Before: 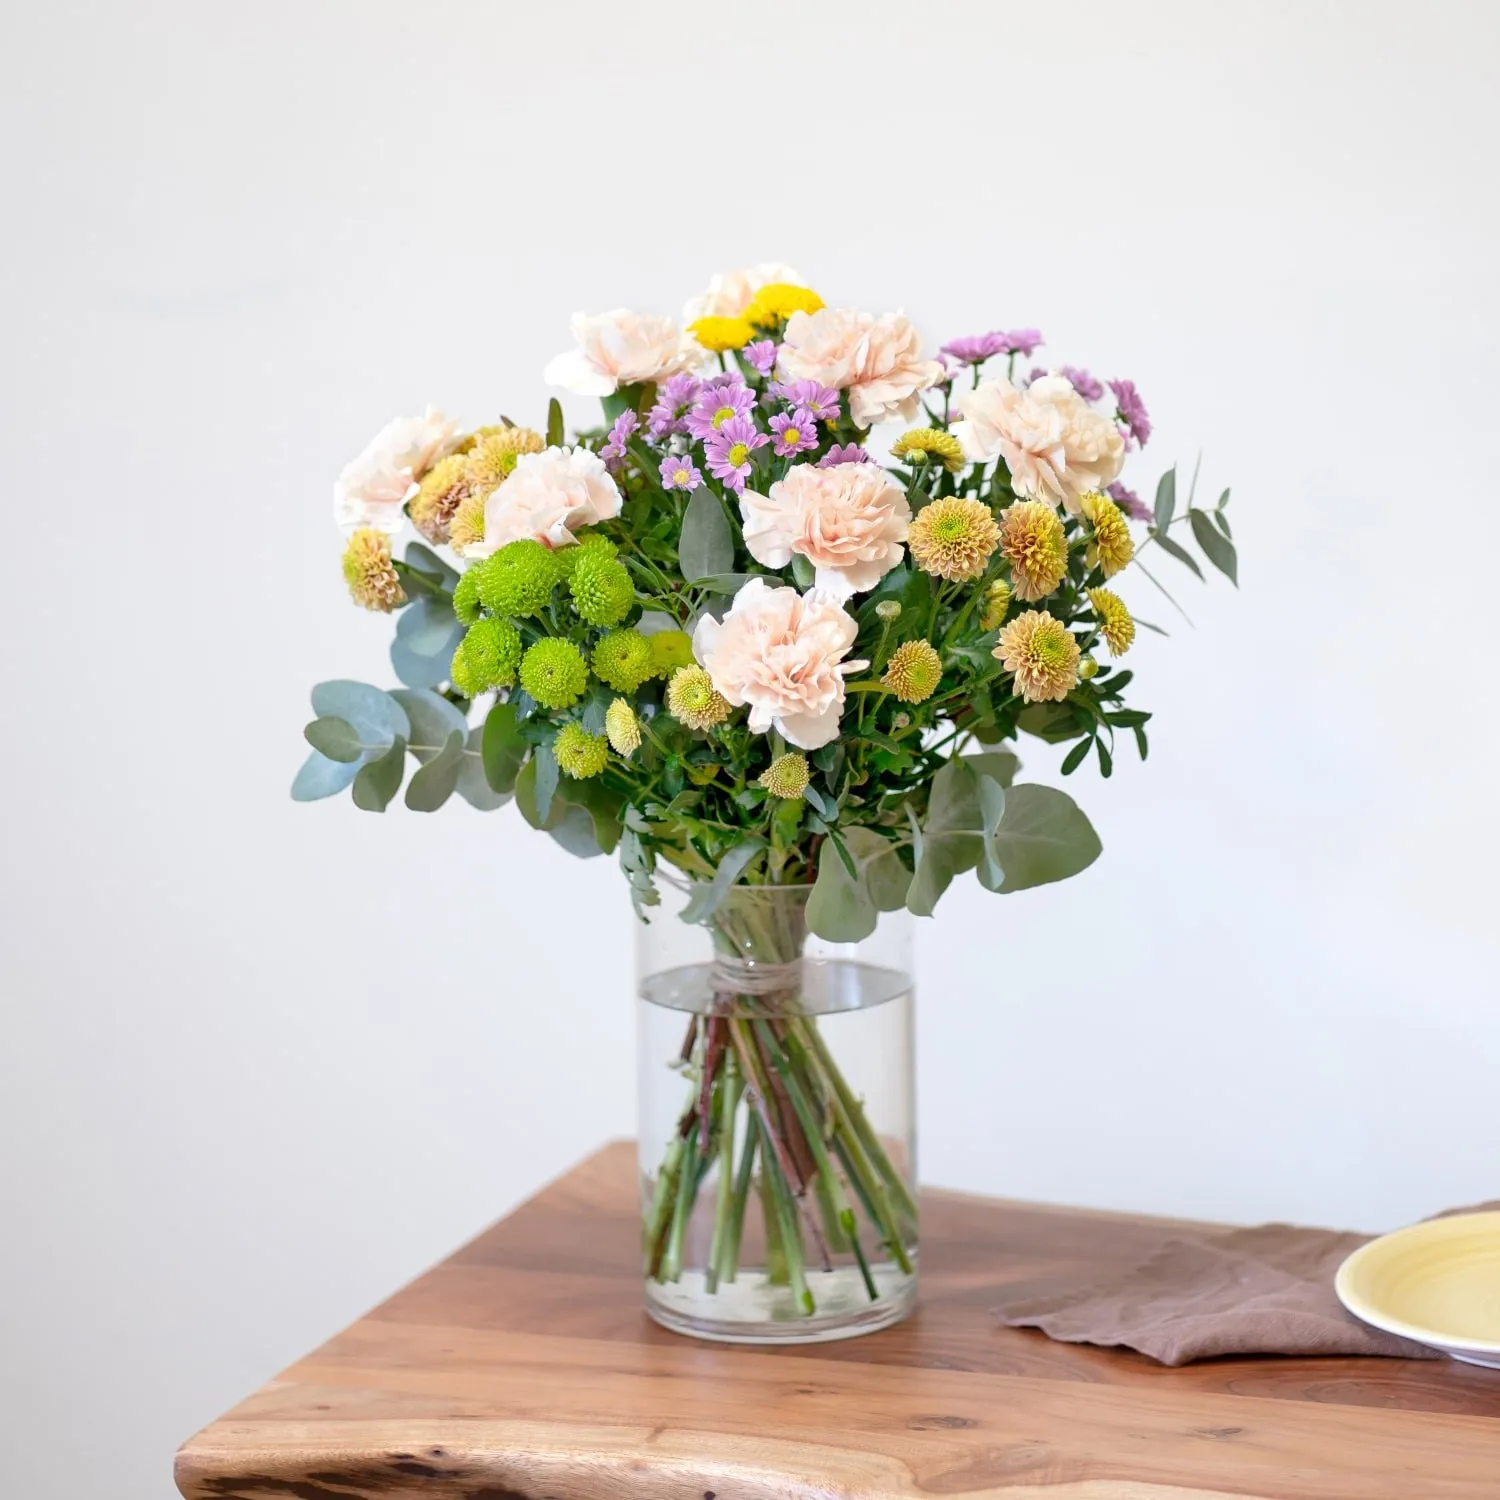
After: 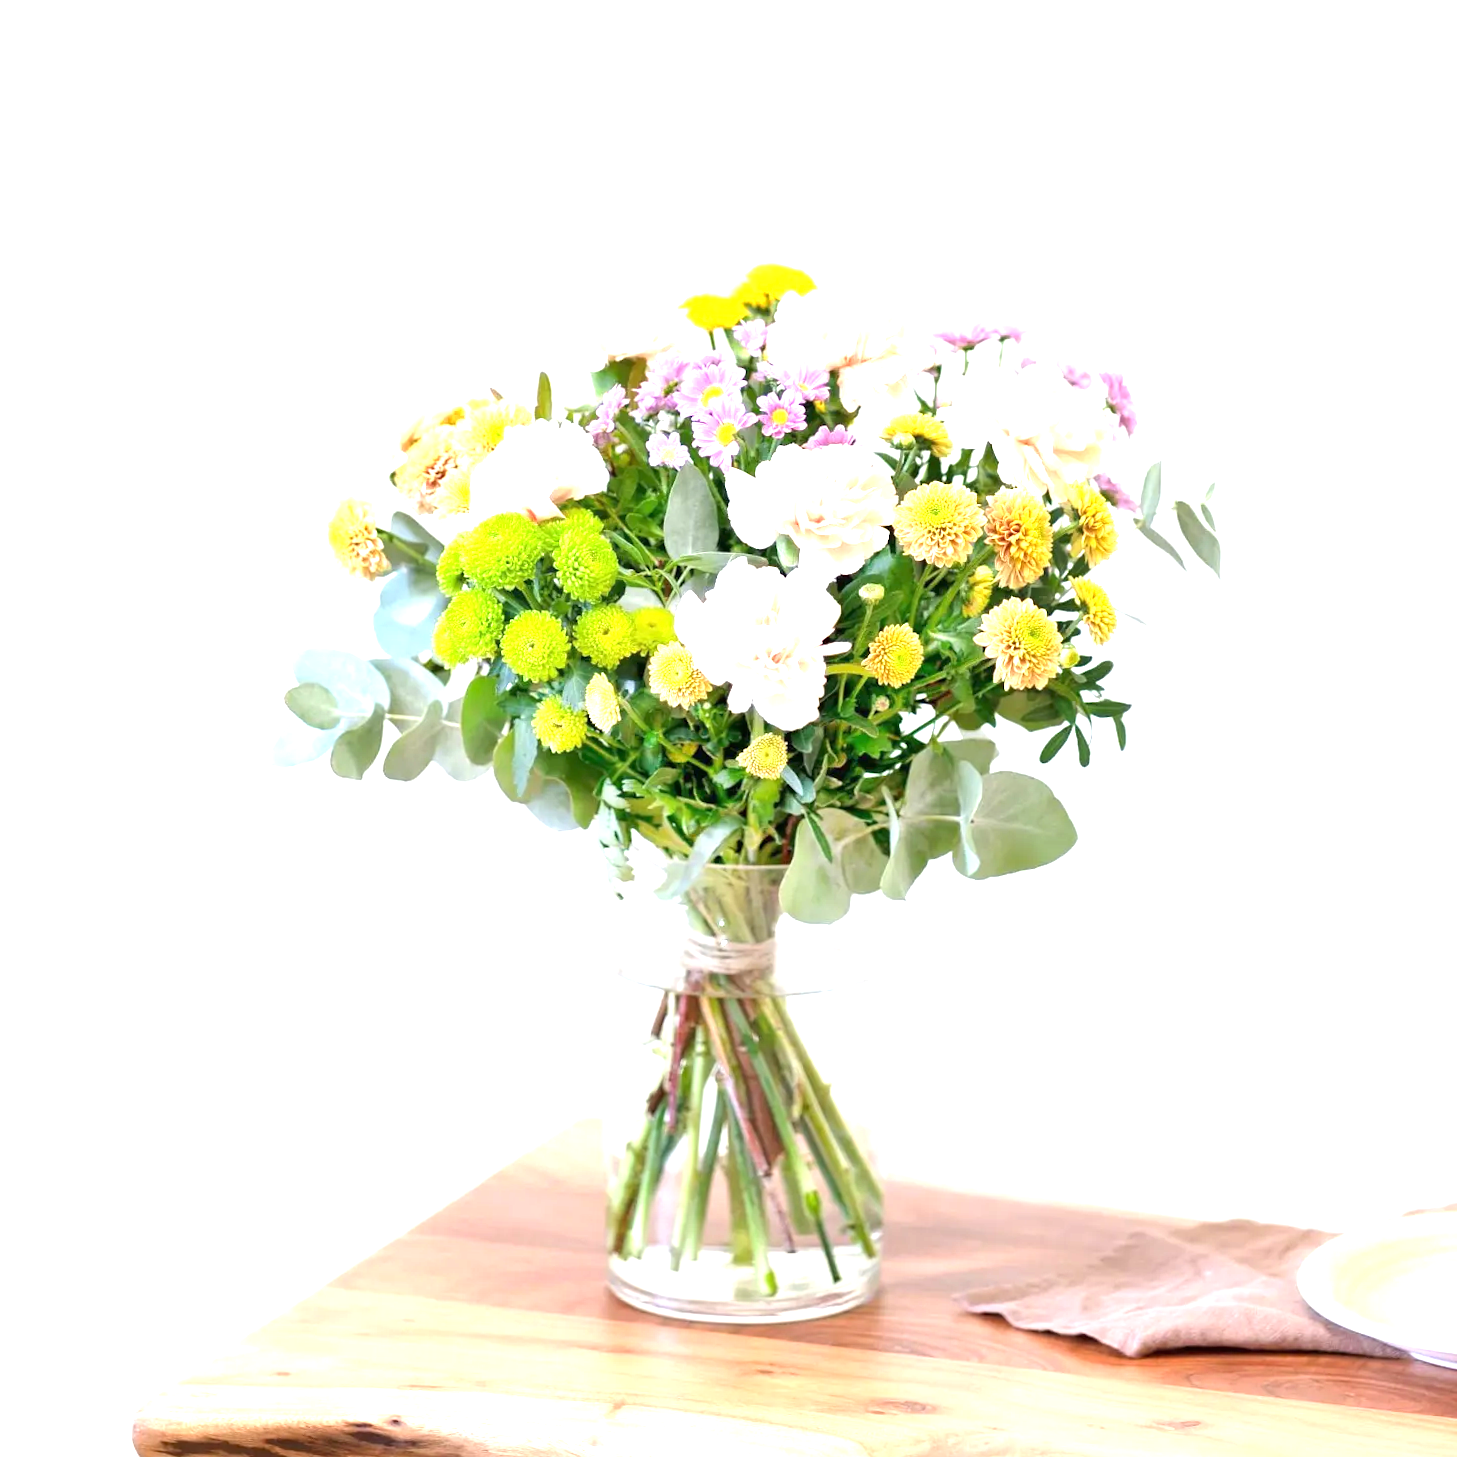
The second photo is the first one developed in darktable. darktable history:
crop and rotate: angle -1.69°
exposure: black level correction 0, exposure 1.5 EV, compensate exposure bias true, compensate highlight preservation false
